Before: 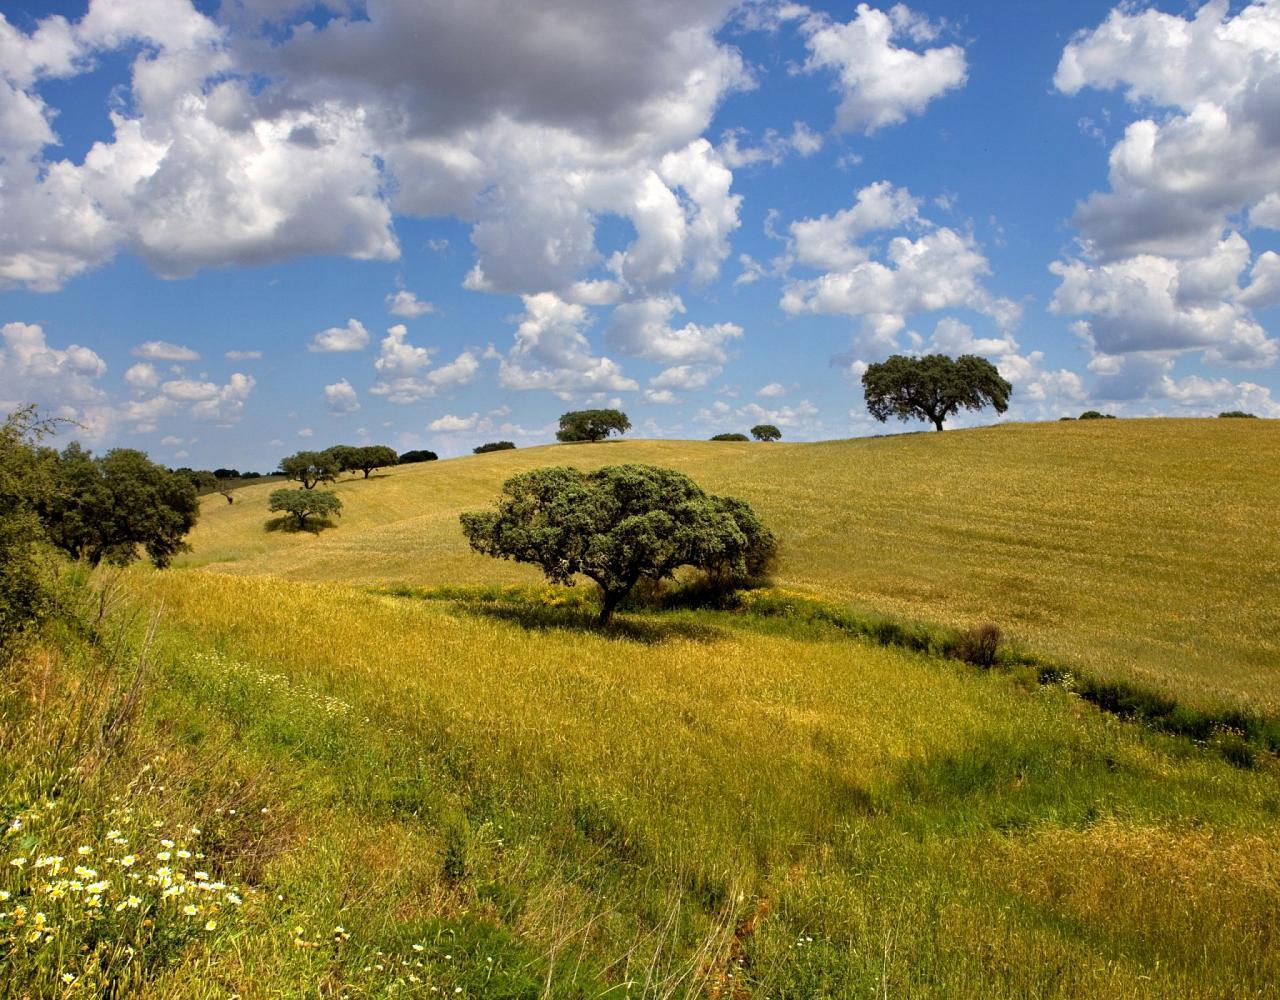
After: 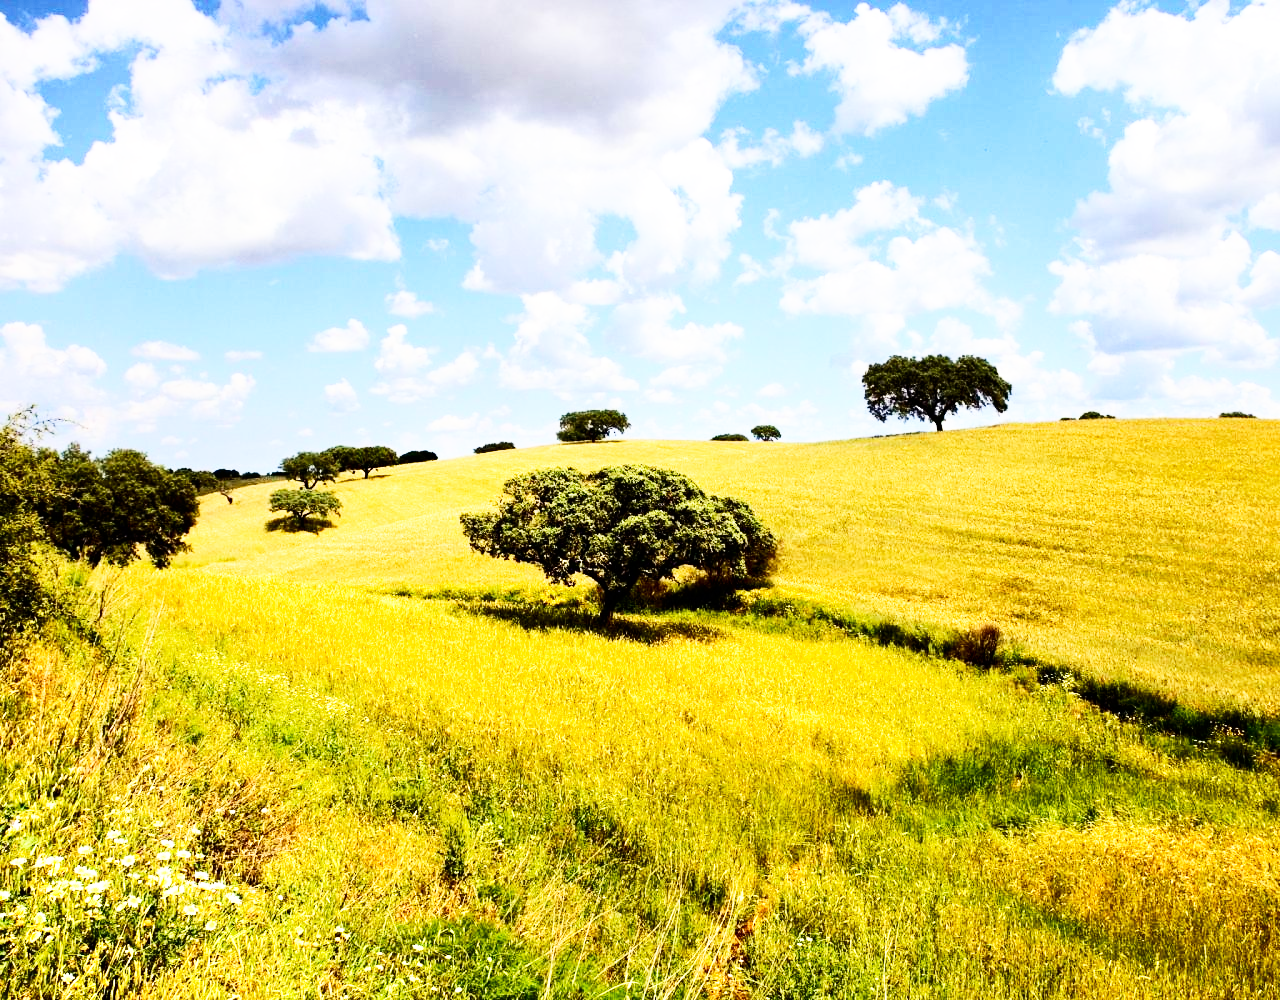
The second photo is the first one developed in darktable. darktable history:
base curve: curves: ch0 [(0, 0) (0.007, 0.004) (0.027, 0.03) (0.046, 0.07) (0.207, 0.54) (0.442, 0.872) (0.673, 0.972) (1, 1)], preserve colors none
contrast brightness saturation: contrast 0.28
